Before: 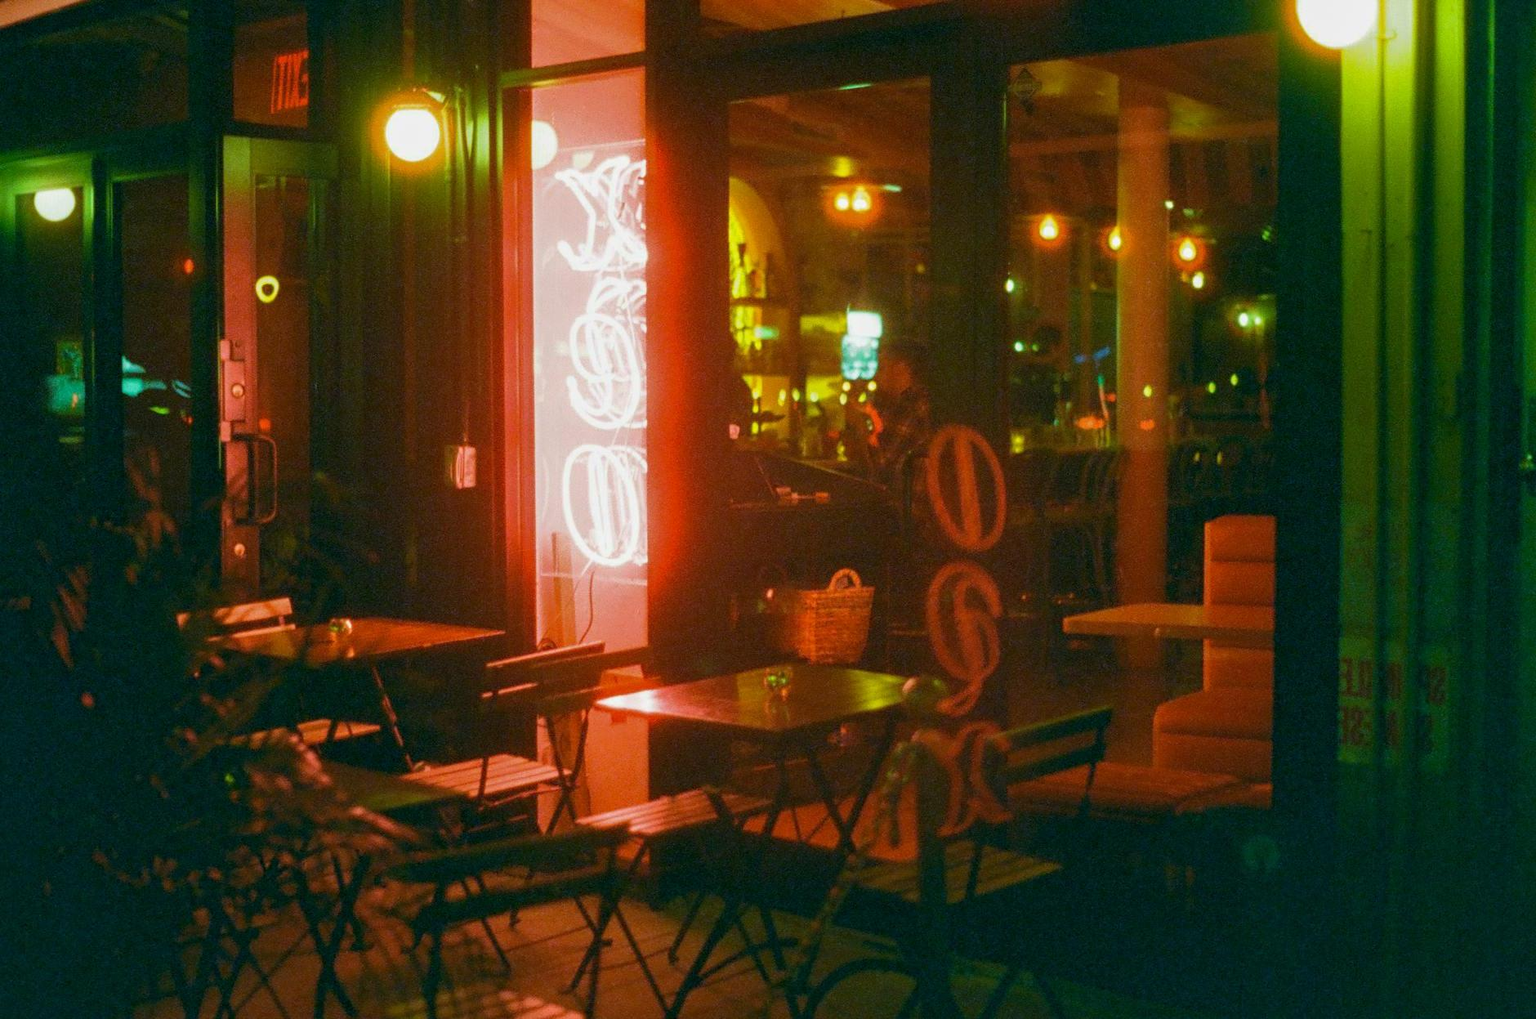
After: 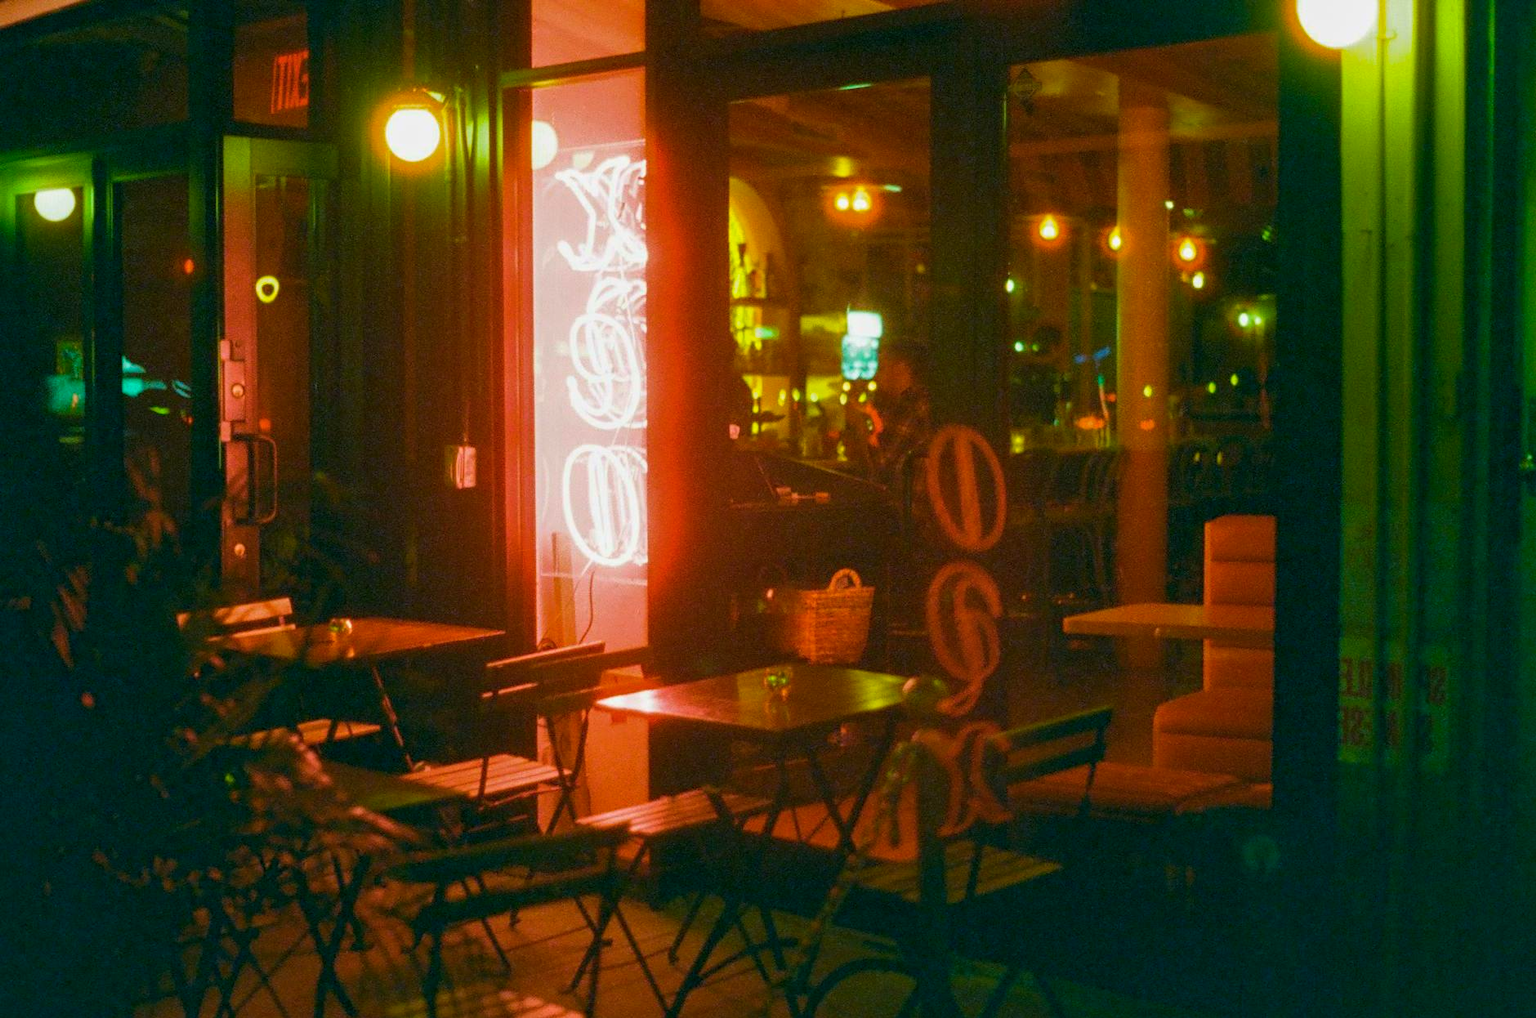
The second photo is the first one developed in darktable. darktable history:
local contrast: mode bilateral grid, contrast 15, coarseness 35, detail 105%, midtone range 0.2
color balance rgb: perceptual saturation grading › global saturation 0.335%, global vibrance 30.467%
